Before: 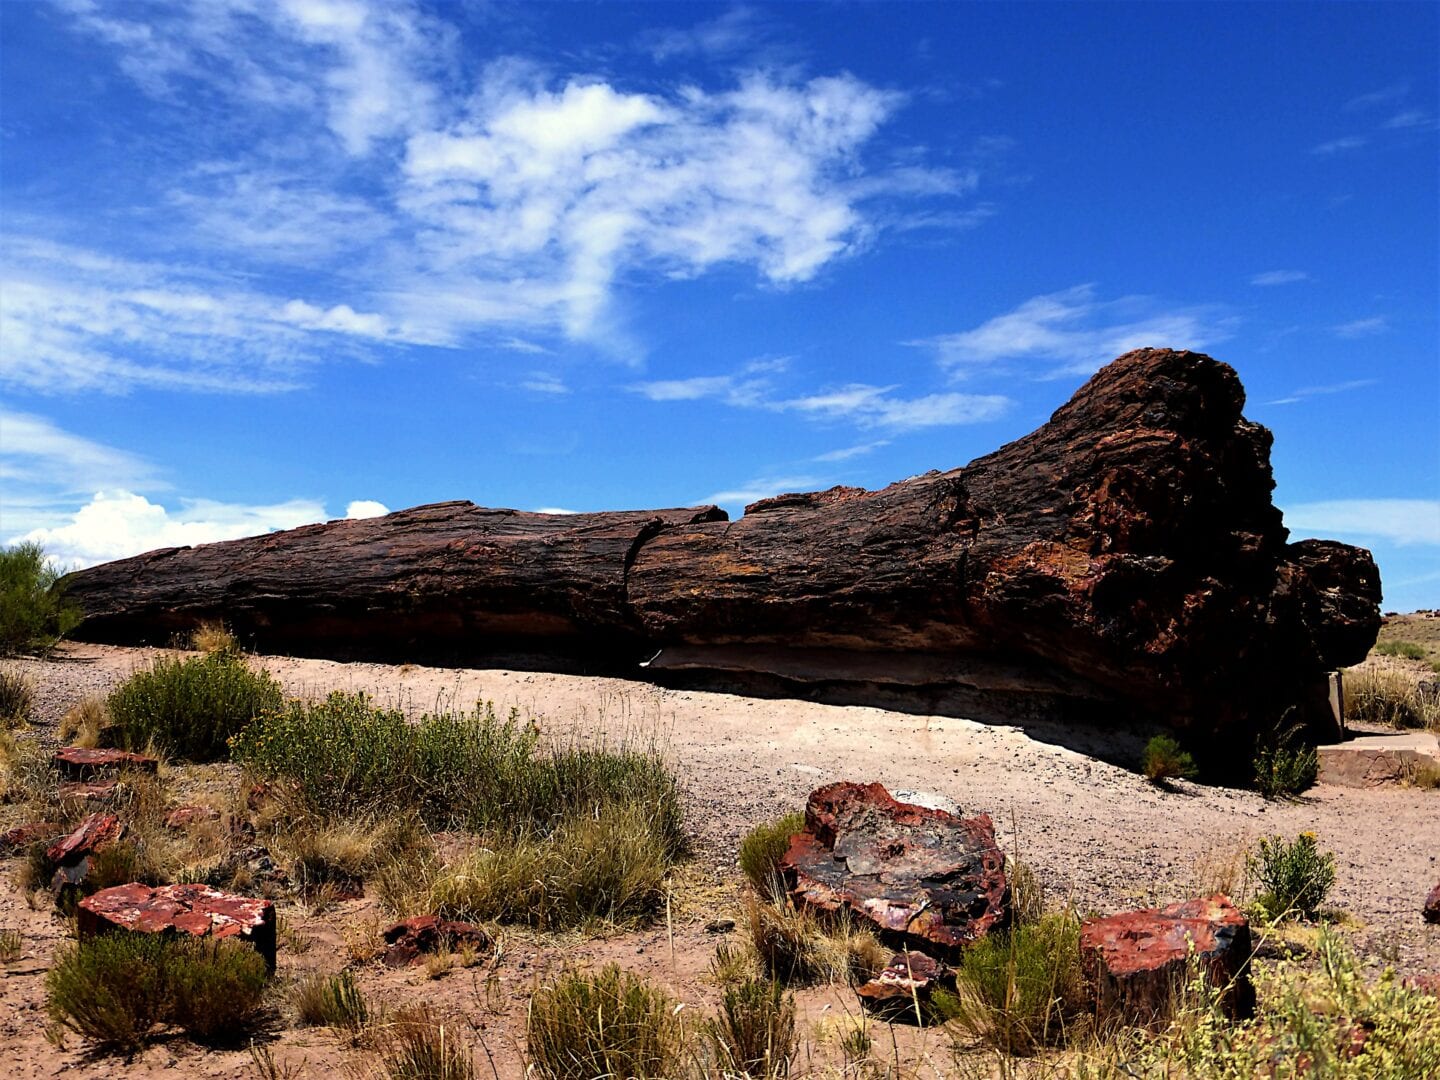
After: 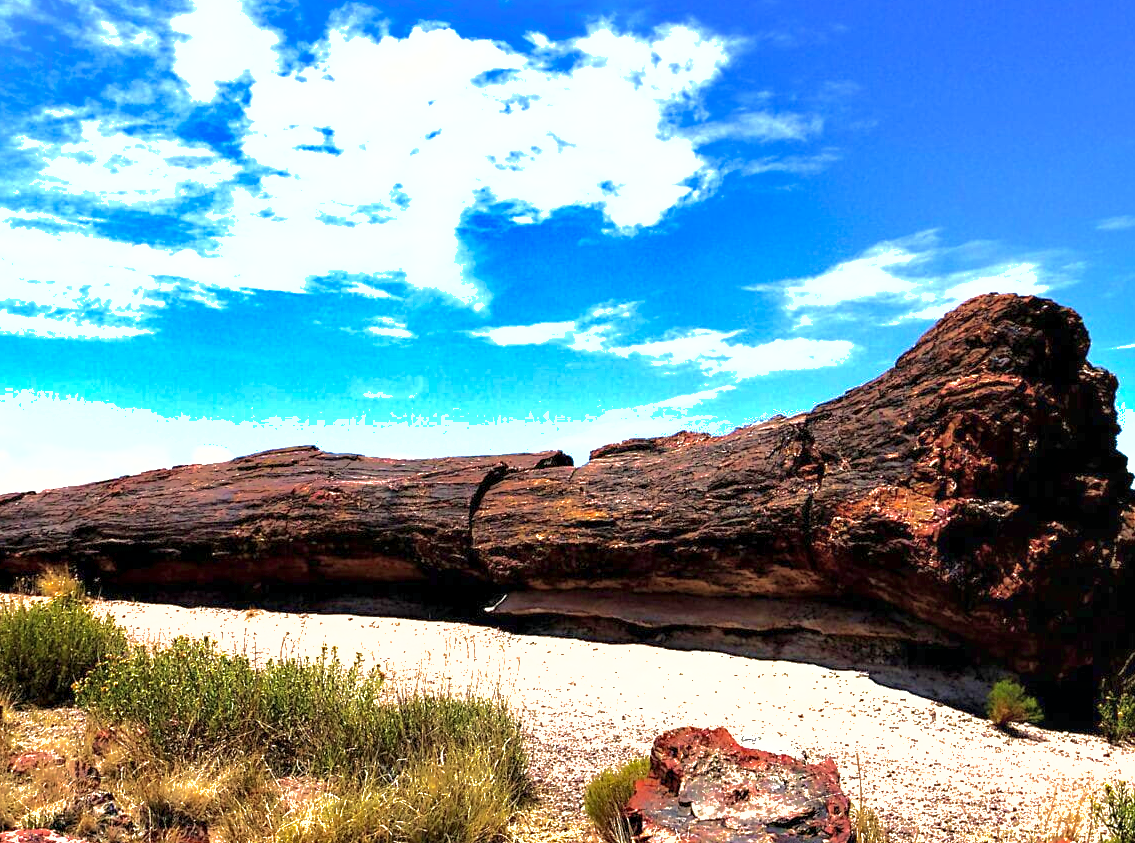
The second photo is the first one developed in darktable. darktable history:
contrast equalizer: octaves 7, y [[0.6 ×6], [0.55 ×6], [0 ×6], [0 ×6], [0 ×6]], mix 0.15
velvia: strength 36.57%
tone equalizer: on, module defaults
crop and rotate: left 10.77%, top 5.1%, right 10.41%, bottom 16.76%
exposure: black level correction 0, exposure 1.45 EV, compensate exposure bias true, compensate highlight preservation false
shadows and highlights: shadows 40, highlights -60
color calibration: x 0.342, y 0.355, temperature 5146 K
